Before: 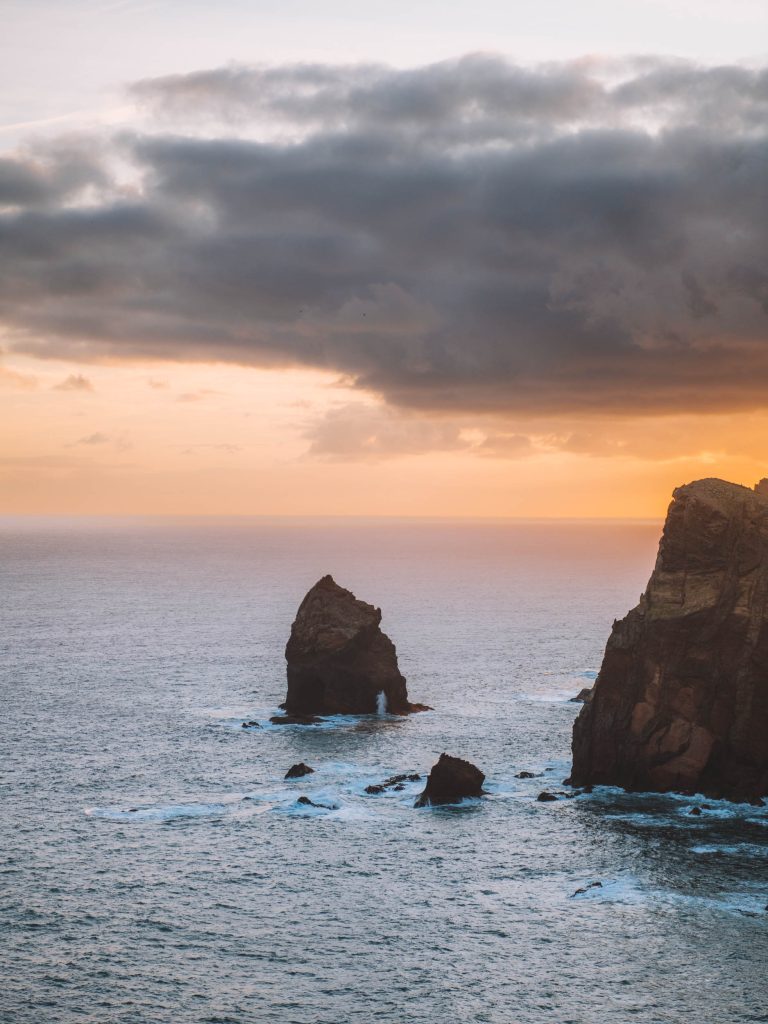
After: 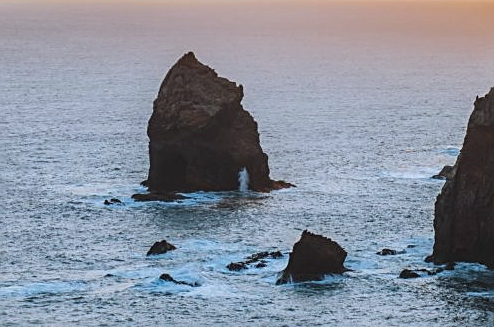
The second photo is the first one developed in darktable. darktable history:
sharpen: on, module defaults
local contrast: highlights 100%, shadows 100%, detail 120%, midtone range 0.2
white balance: red 0.925, blue 1.046
crop: left 18.091%, top 51.13%, right 17.525%, bottom 16.85%
